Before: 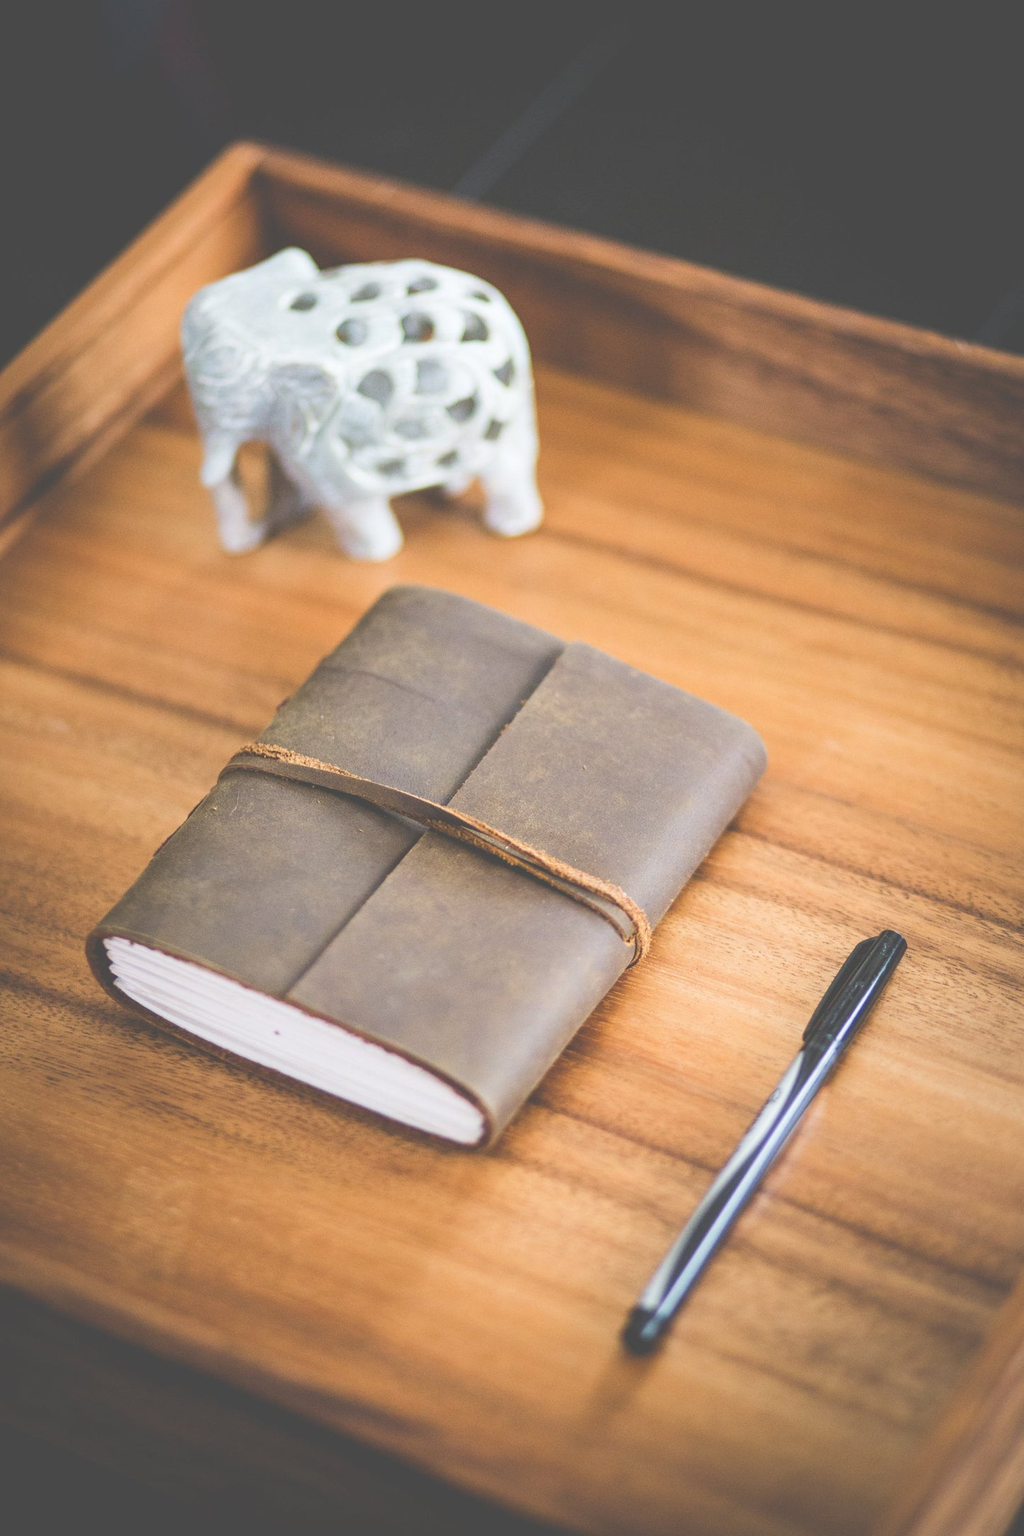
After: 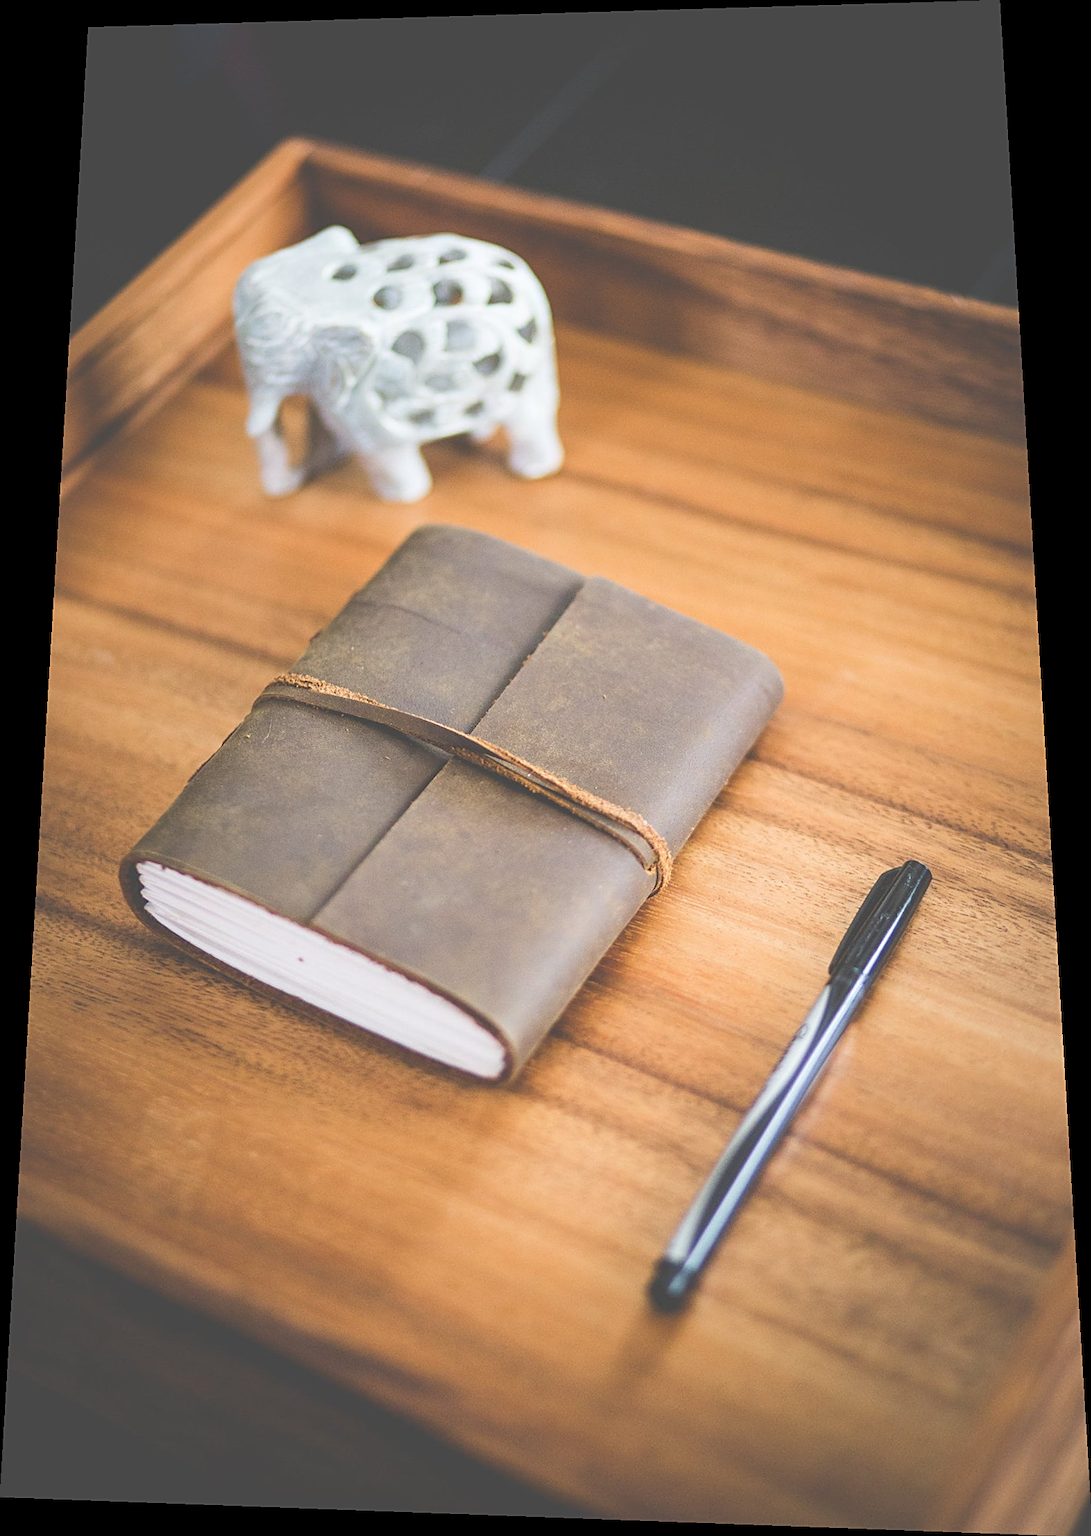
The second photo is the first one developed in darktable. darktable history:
rotate and perspective: rotation 0.128°, lens shift (vertical) -0.181, lens shift (horizontal) -0.044, shear 0.001, automatic cropping off
sharpen: on, module defaults
